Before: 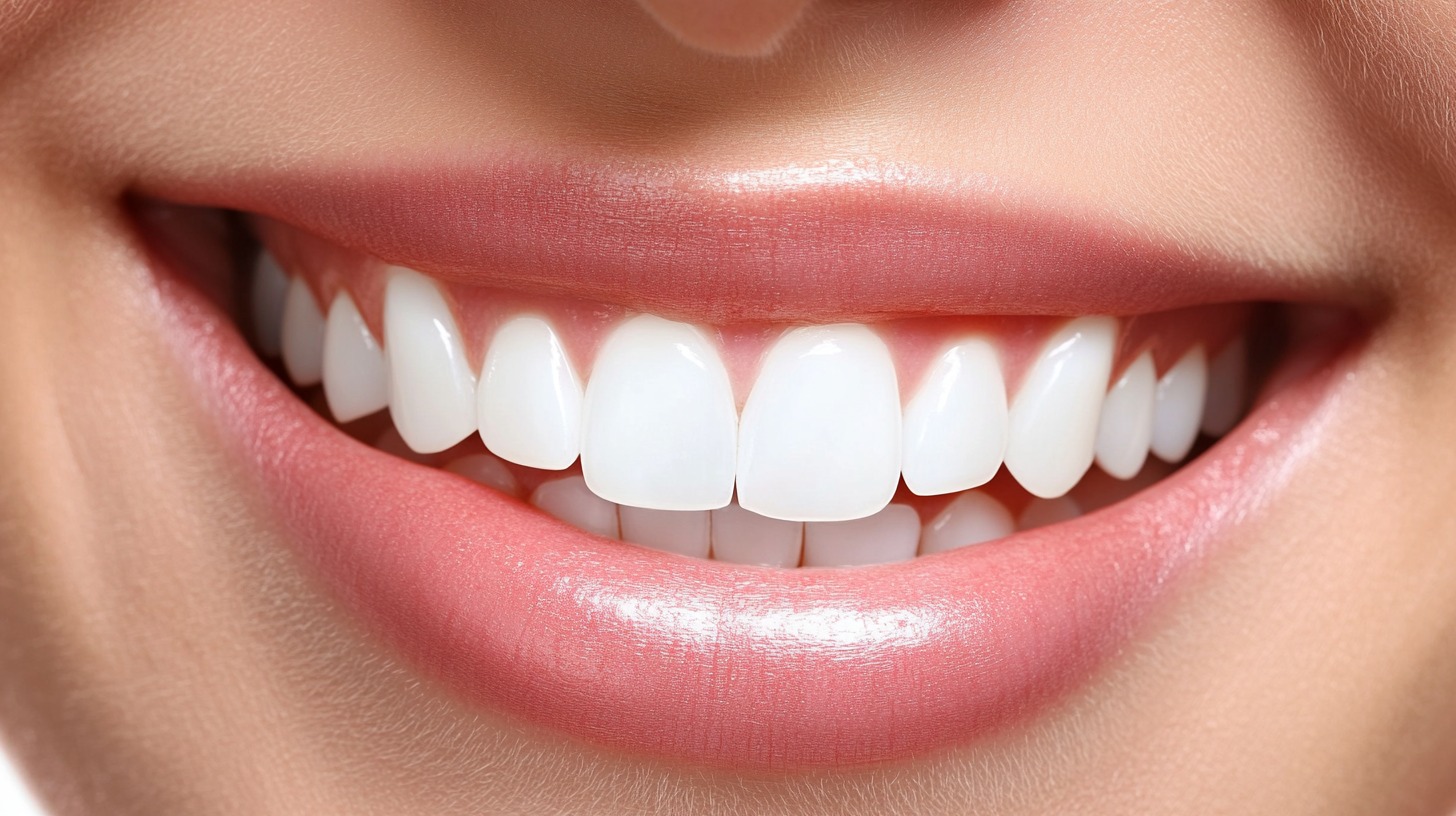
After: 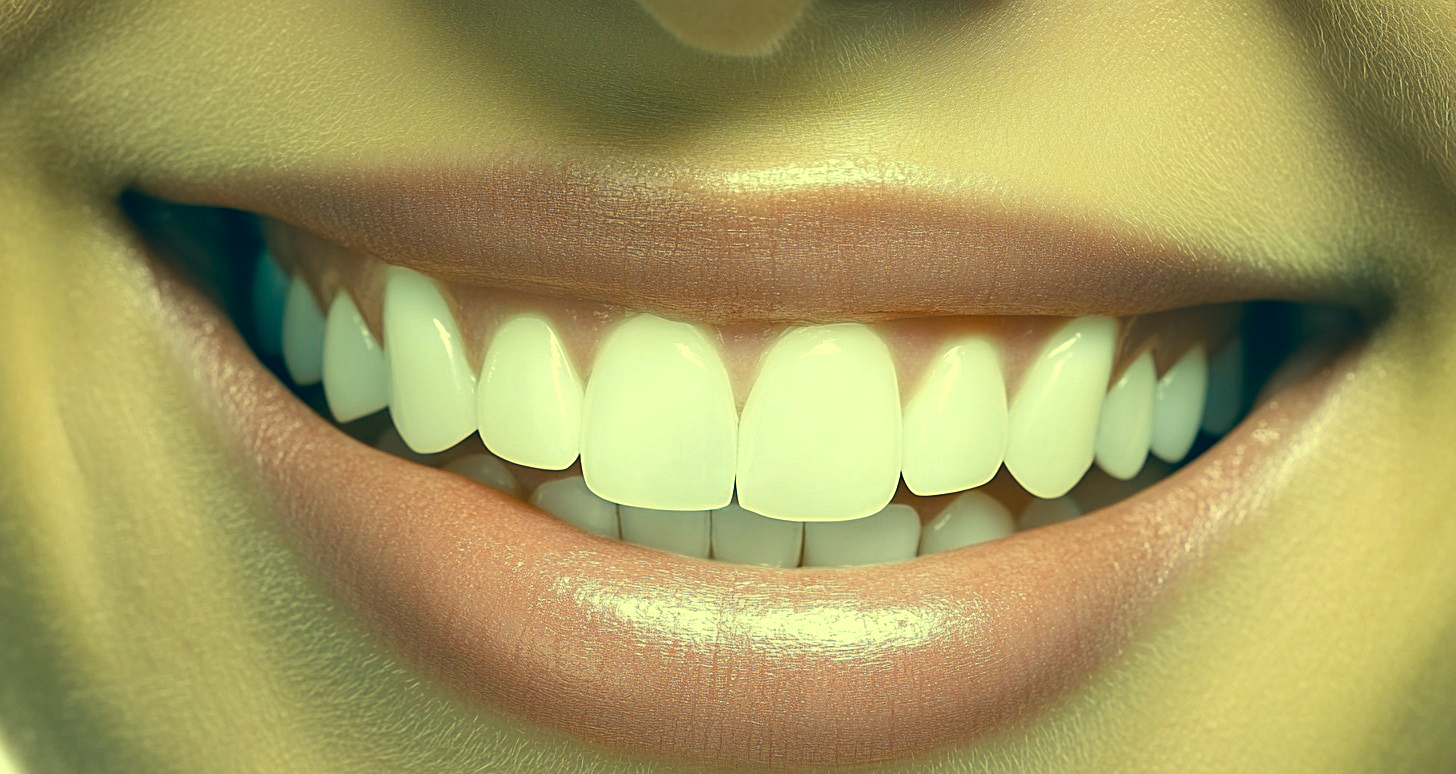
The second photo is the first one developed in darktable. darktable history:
local contrast: highlights 100%, shadows 100%, detail 120%, midtone range 0.2
crop and rotate: top 0%, bottom 5.097%
color correction: highlights a* -15.58, highlights b* 40, shadows a* -40, shadows b* -26.18
sharpen: on, module defaults
